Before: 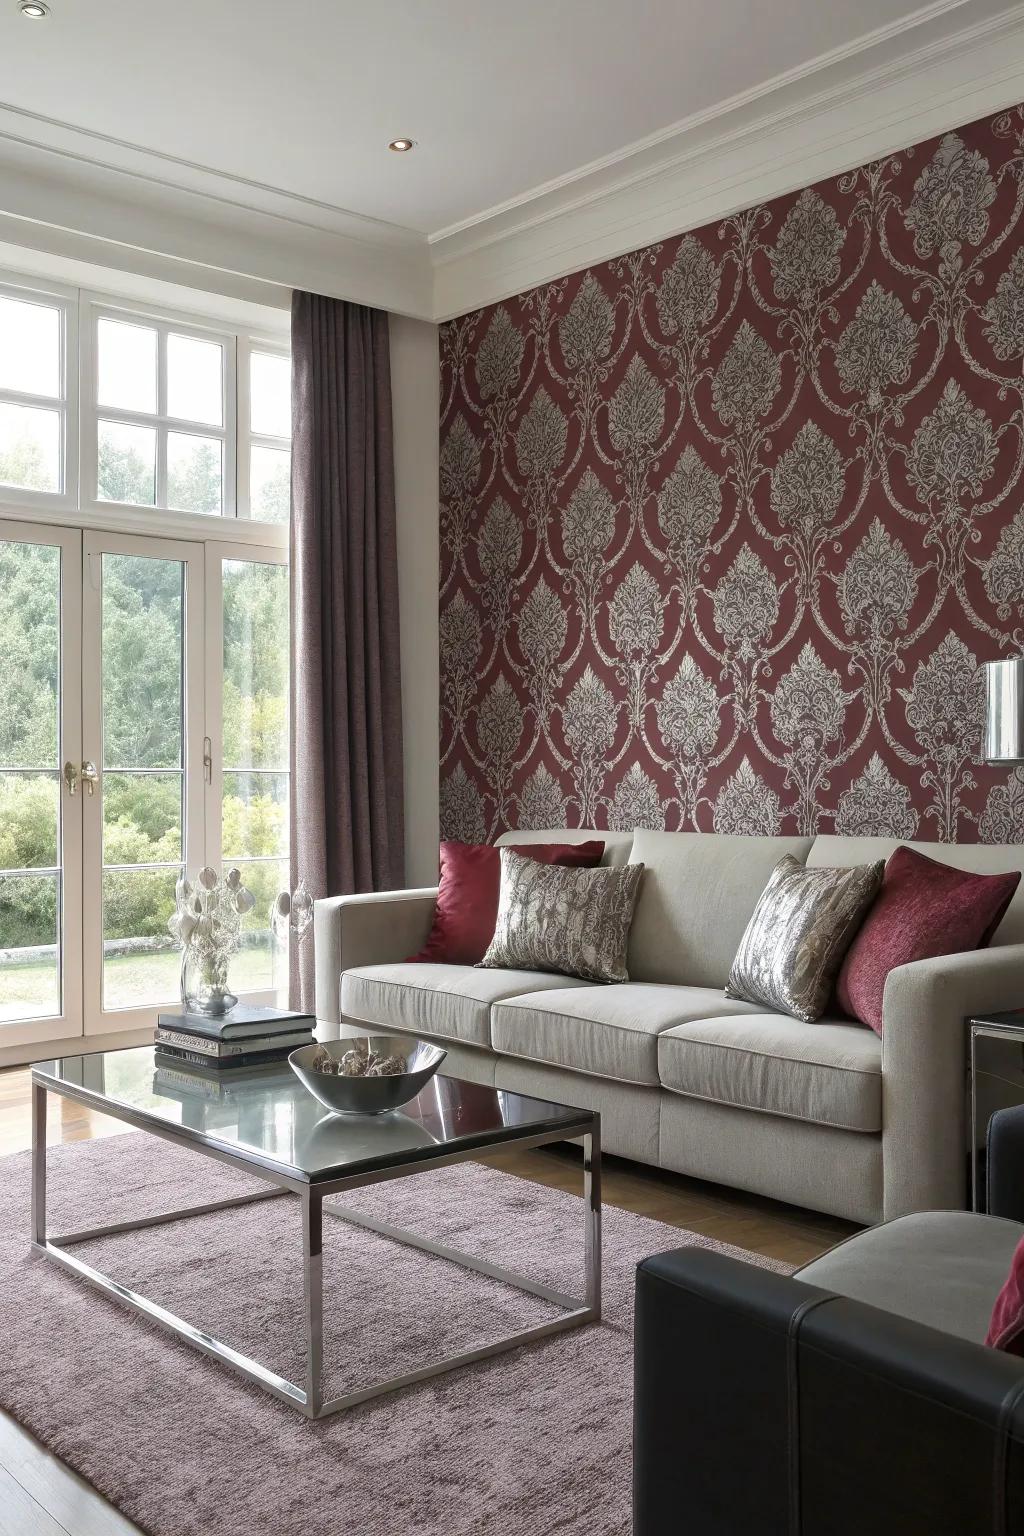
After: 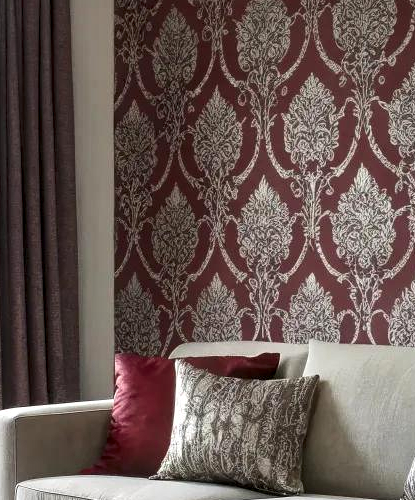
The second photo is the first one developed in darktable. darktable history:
local contrast: highlights 97%, shadows 89%, detail 160%, midtone range 0.2
contrast brightness saturation: contrast 0.146, brightness -0.014, saturation 0.102
crop: left 31.771%, top 31.803%, right 27.634%, bottom 35.596%
